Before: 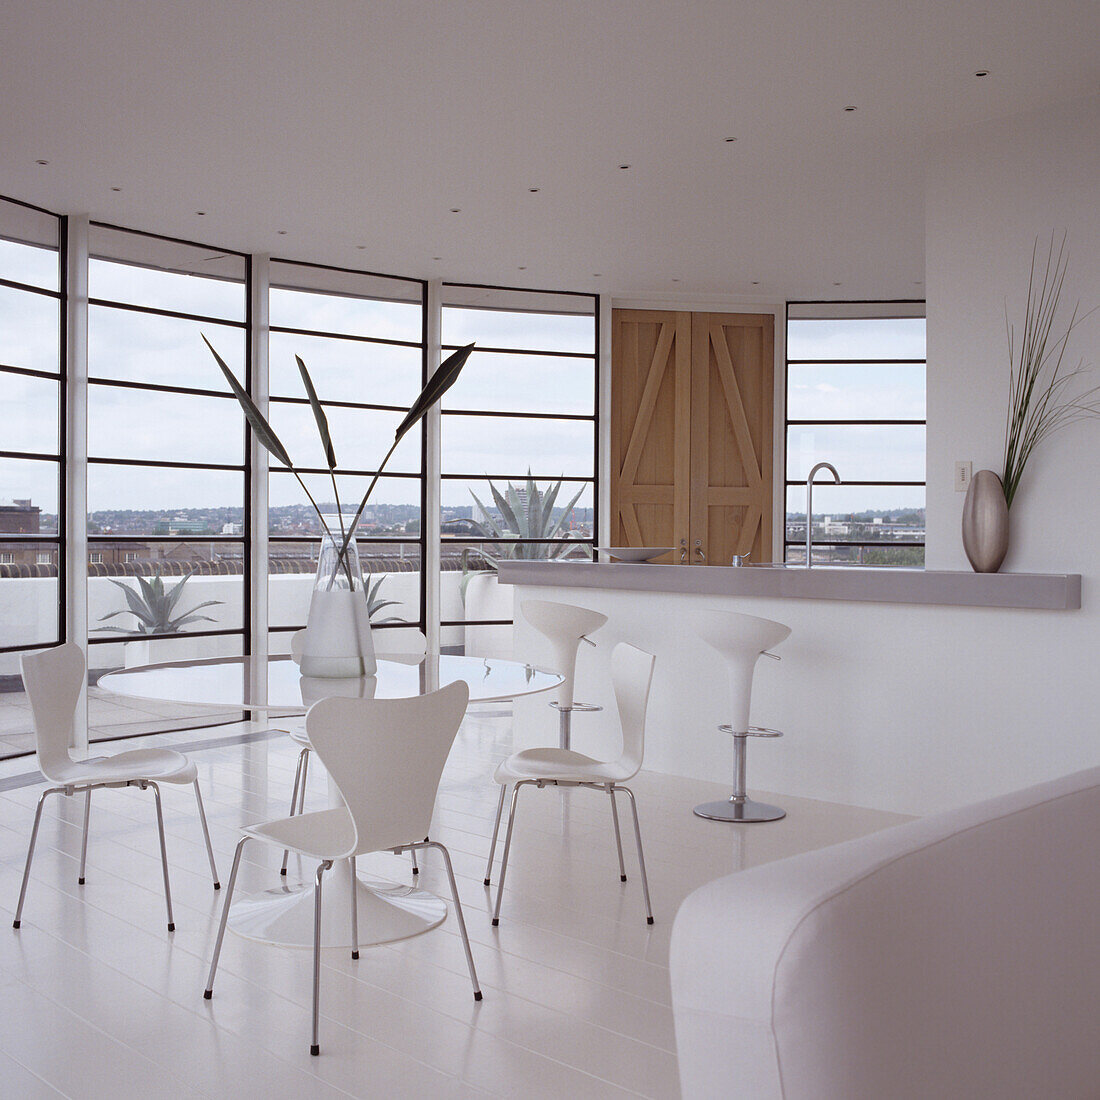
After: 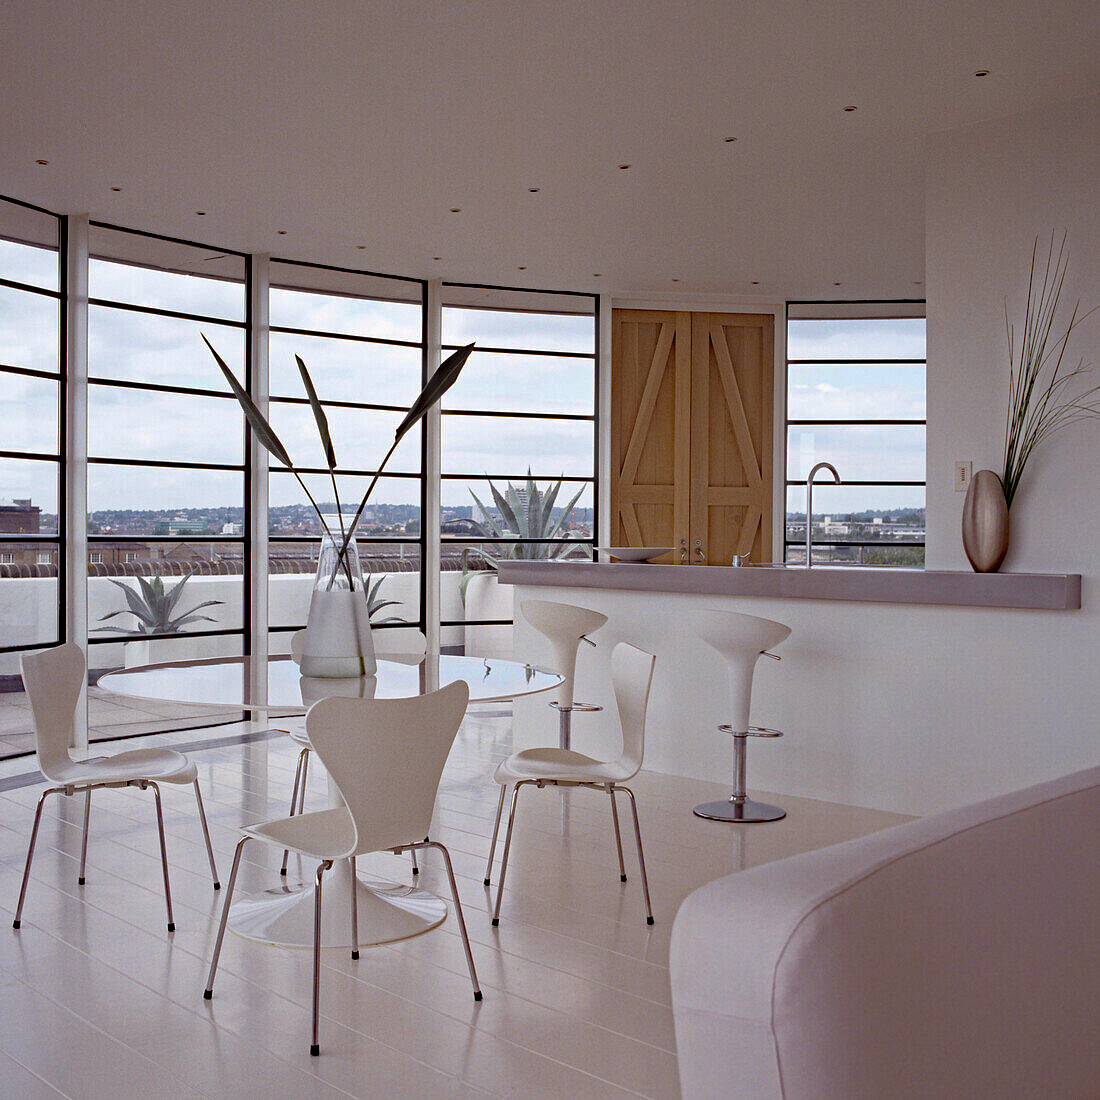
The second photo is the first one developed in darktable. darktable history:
haze removal: strength 0.529, distance 0.921, compatibility mode true, adaptive false
